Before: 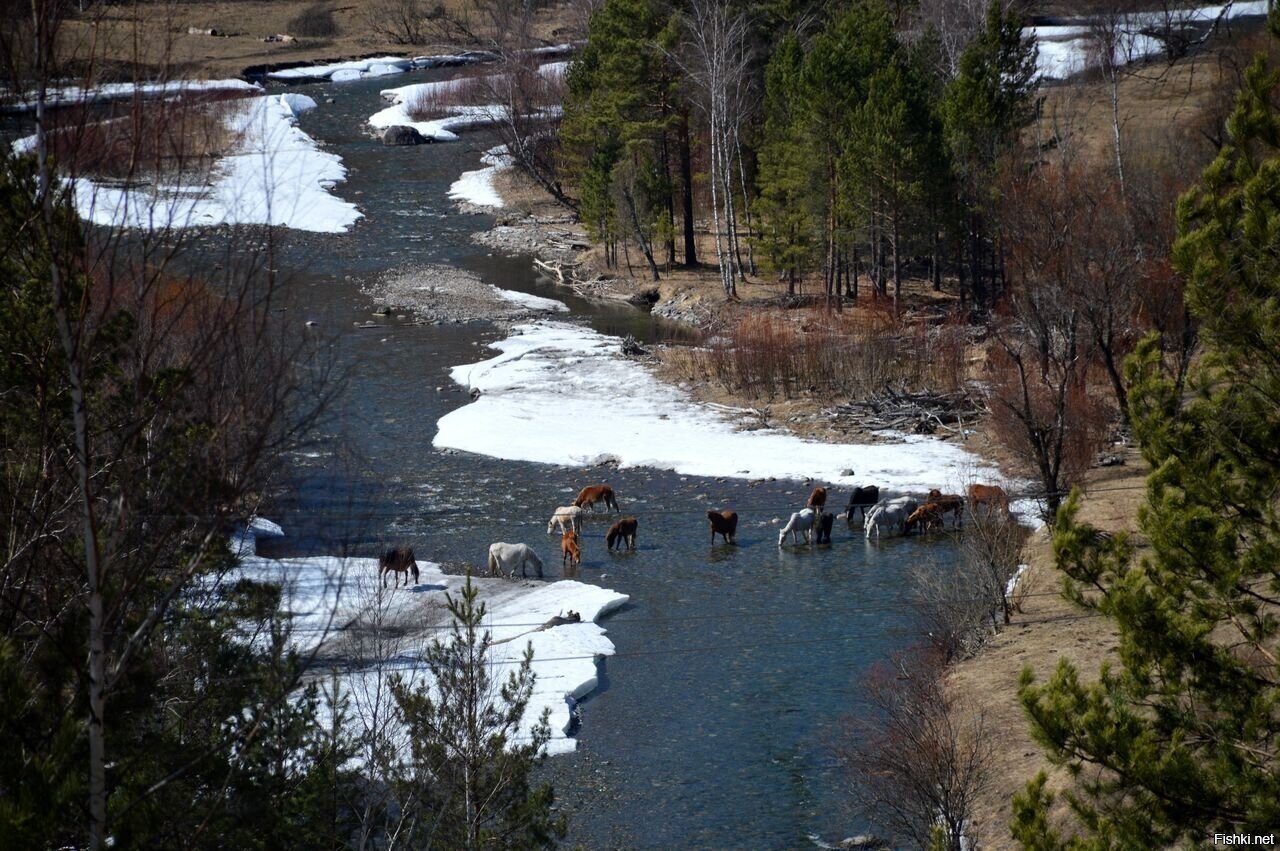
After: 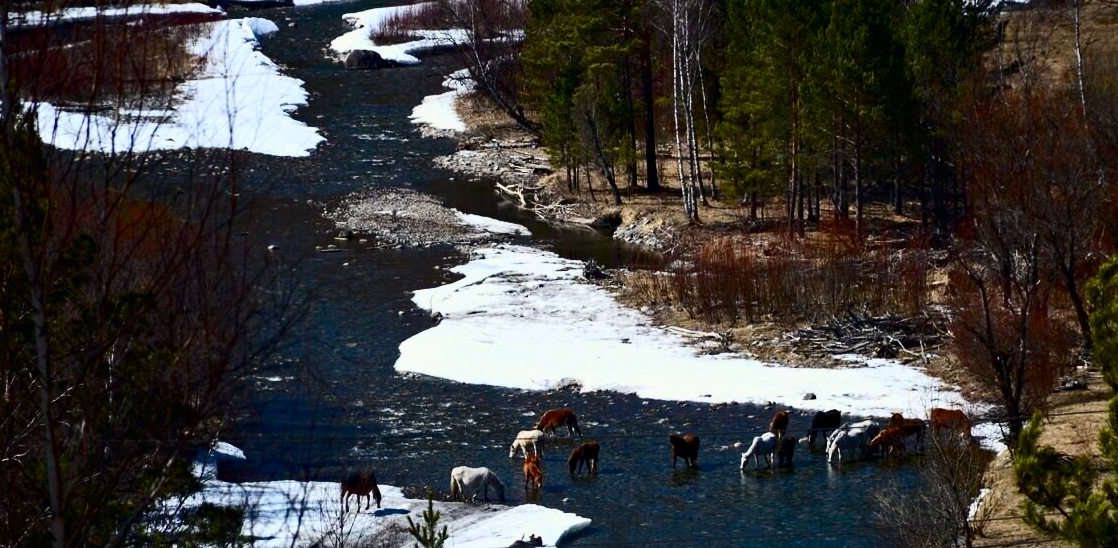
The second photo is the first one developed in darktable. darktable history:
crop: left 2.985%, top 9.015%, right 9.657%, bottom 26.476%
haze removal: strength 0.291, distance 0.248, compatibility mode true, adaptive false
shadows and highlights: shadows 25.43, highlights -48.16, soften with gaussian
contrast brightness saturation: contrast 0.412, brightness 0.051, saturation 0.264
color calibration: illuminant same as pipeline (D50), adaptation XYZ, x 0.346, y 0.358, temperature 5024.14 K
color correction: highlights b* 2.98
exposure: exposure -0.239 EV, compensate exposure bias true, compensate highlight preservation false
